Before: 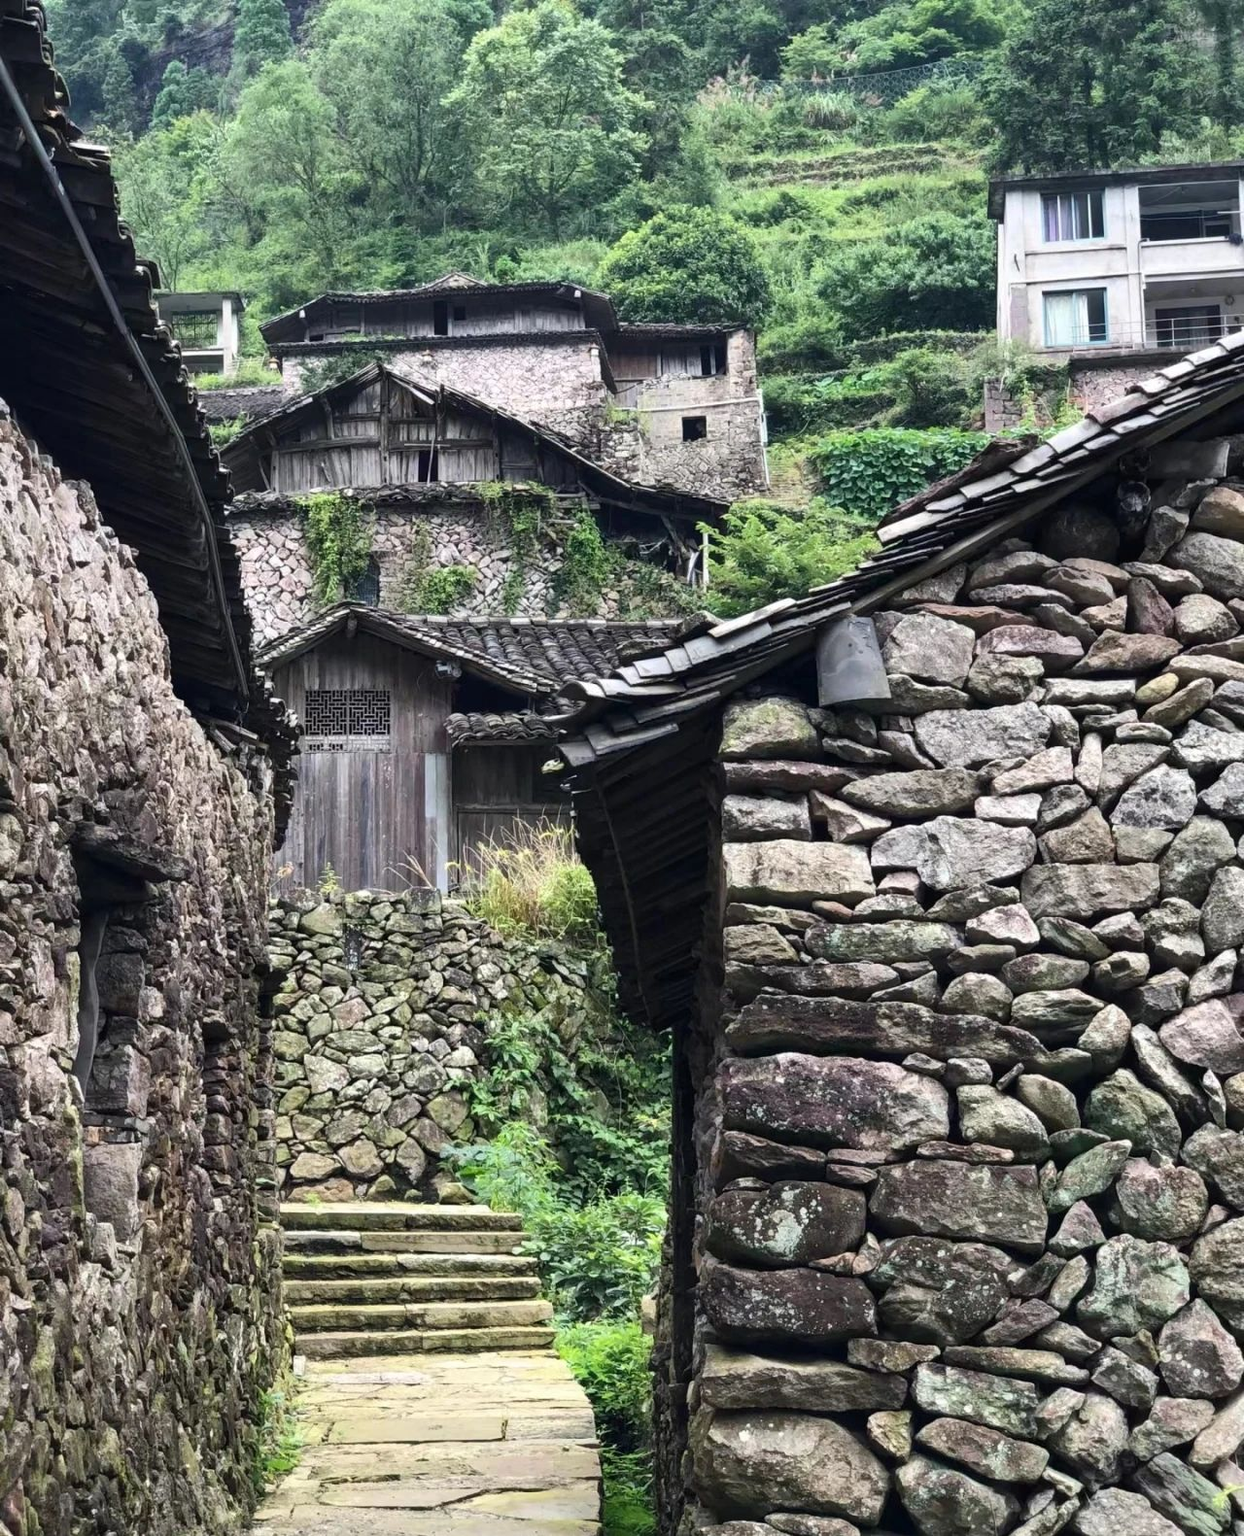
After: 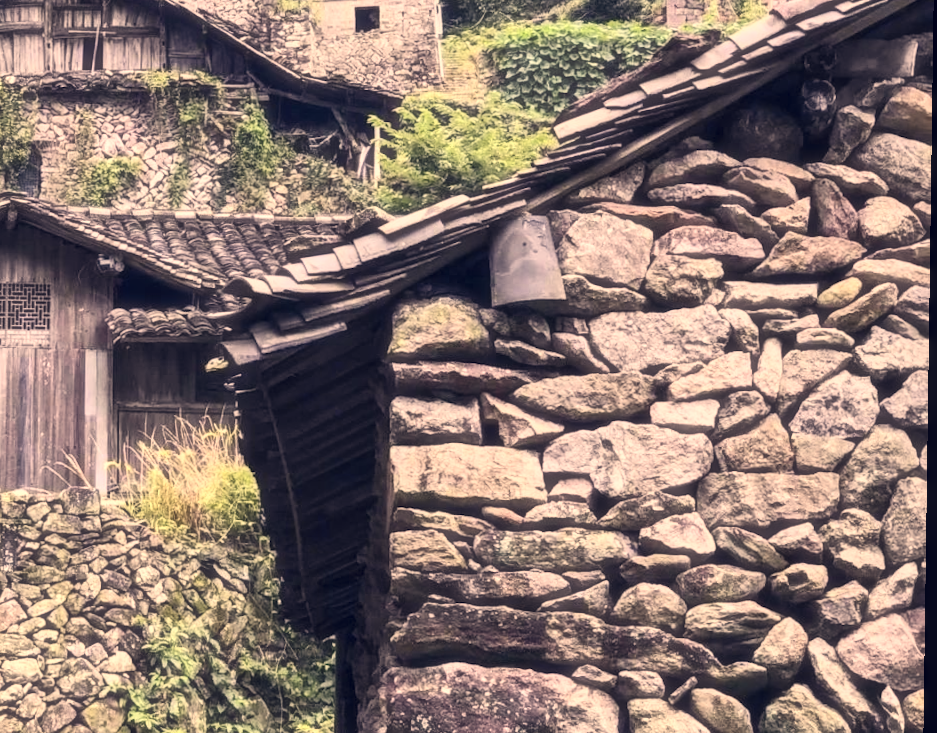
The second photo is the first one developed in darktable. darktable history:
local contrast: on, module defaults
haze removal: strength -0.1, adaptive false
crop and rotate: left 27.938%, top 27.046%, bottom 27.046%
rotate and perspective: rotation 0.8°, automatic cropping off
vibrance: vibrance 0%
tone equalizer: on, module defaults
color correction: highlights a* 19.59, highlights b* 27.49, shadows a* 3.46, shadows b* -17.28, saturation 0.73
contrast brightness saturation: contrast 0.2, brightness 0.16, saturation 0.22
